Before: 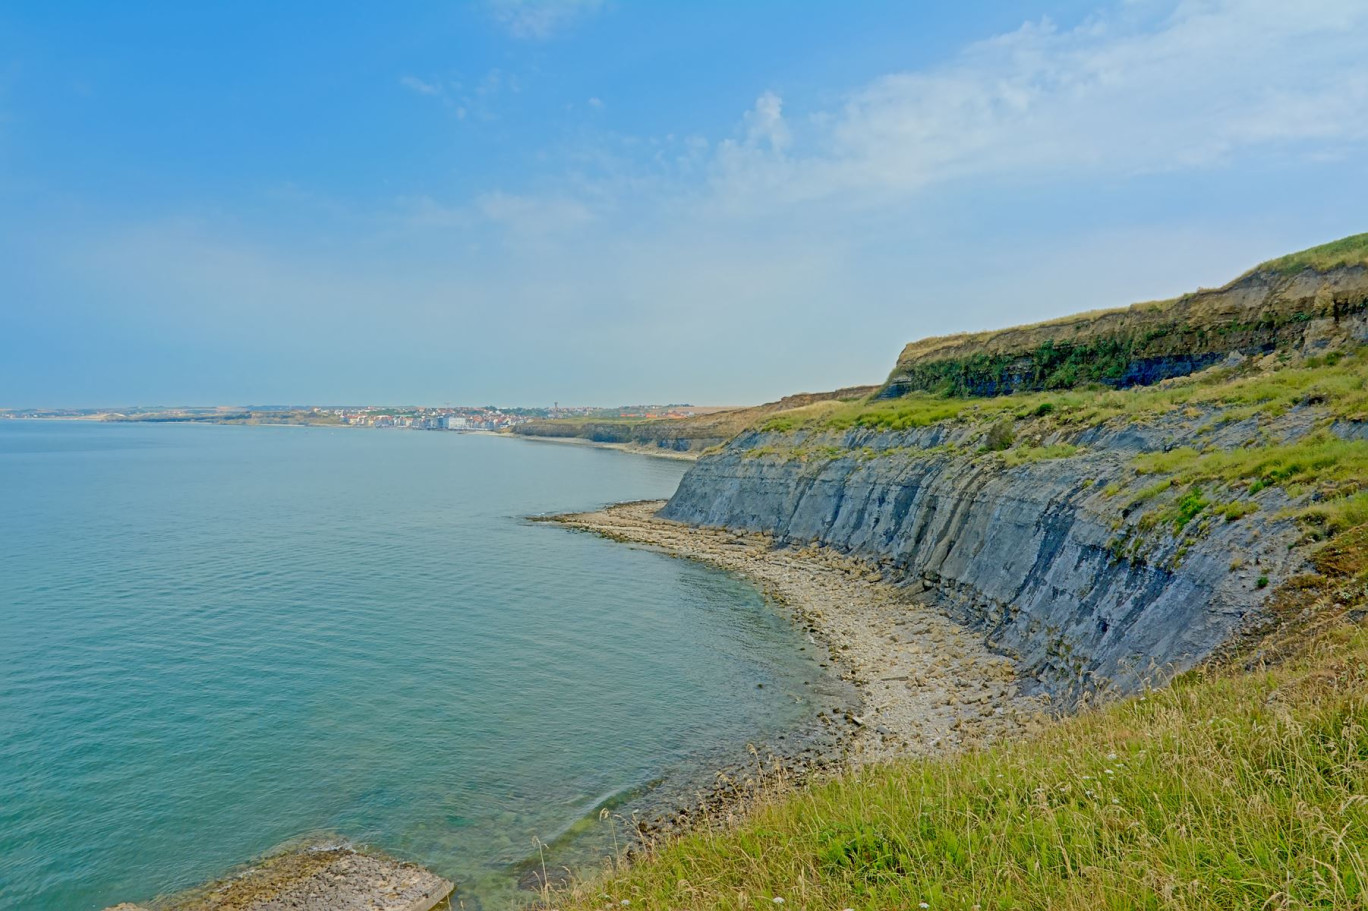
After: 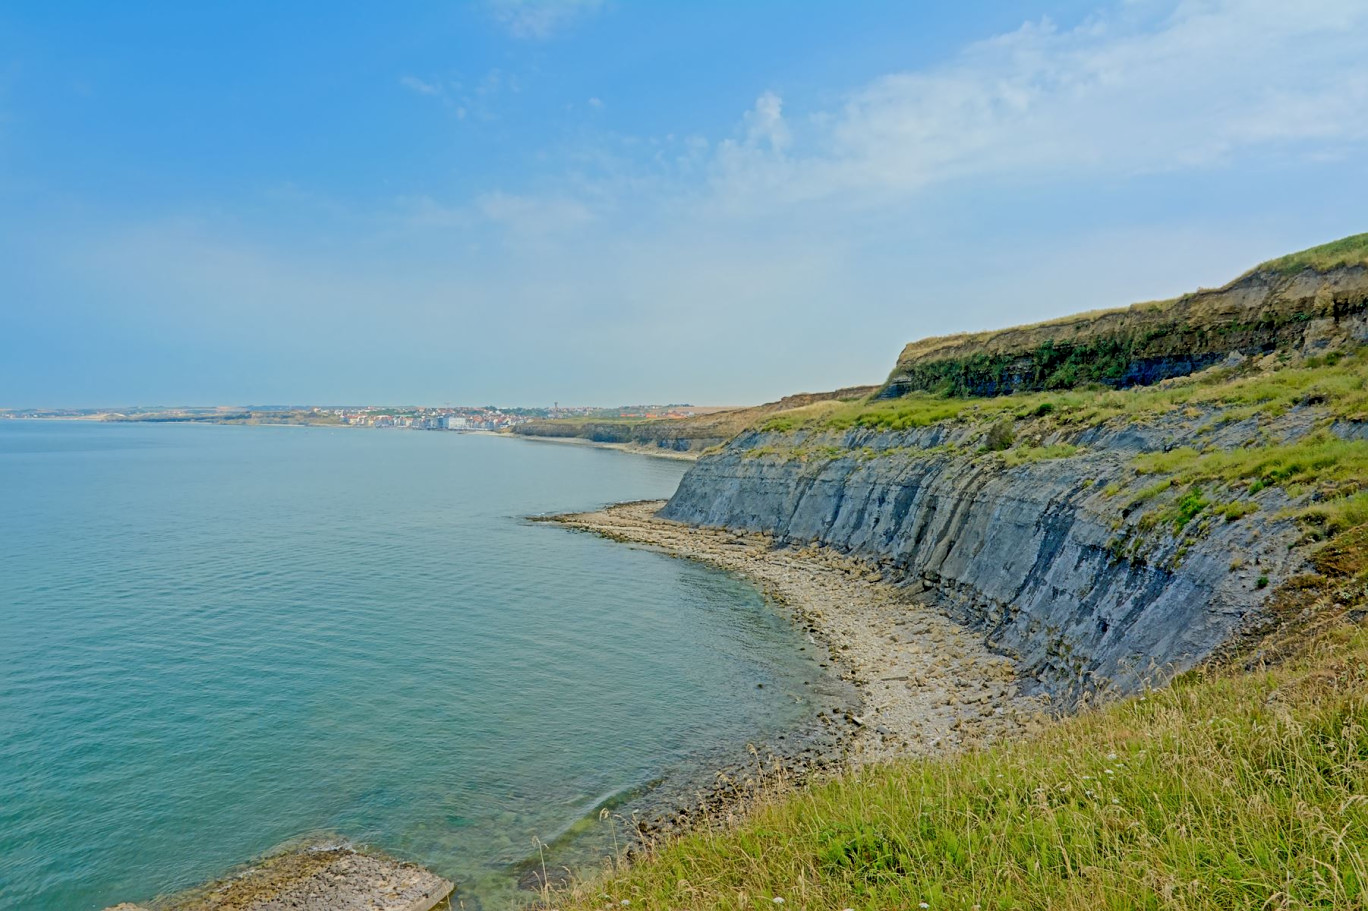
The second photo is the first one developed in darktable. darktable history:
filmic rgb: black relative exposure -11.96 EV, white relative exposure 2.82 EV, target black luminance 0%, hardness 8.01, latitude 70.67%, contrast 1.138, highlights saturation mix 10.35%, shadows ↔ highlights balance -0.385%
